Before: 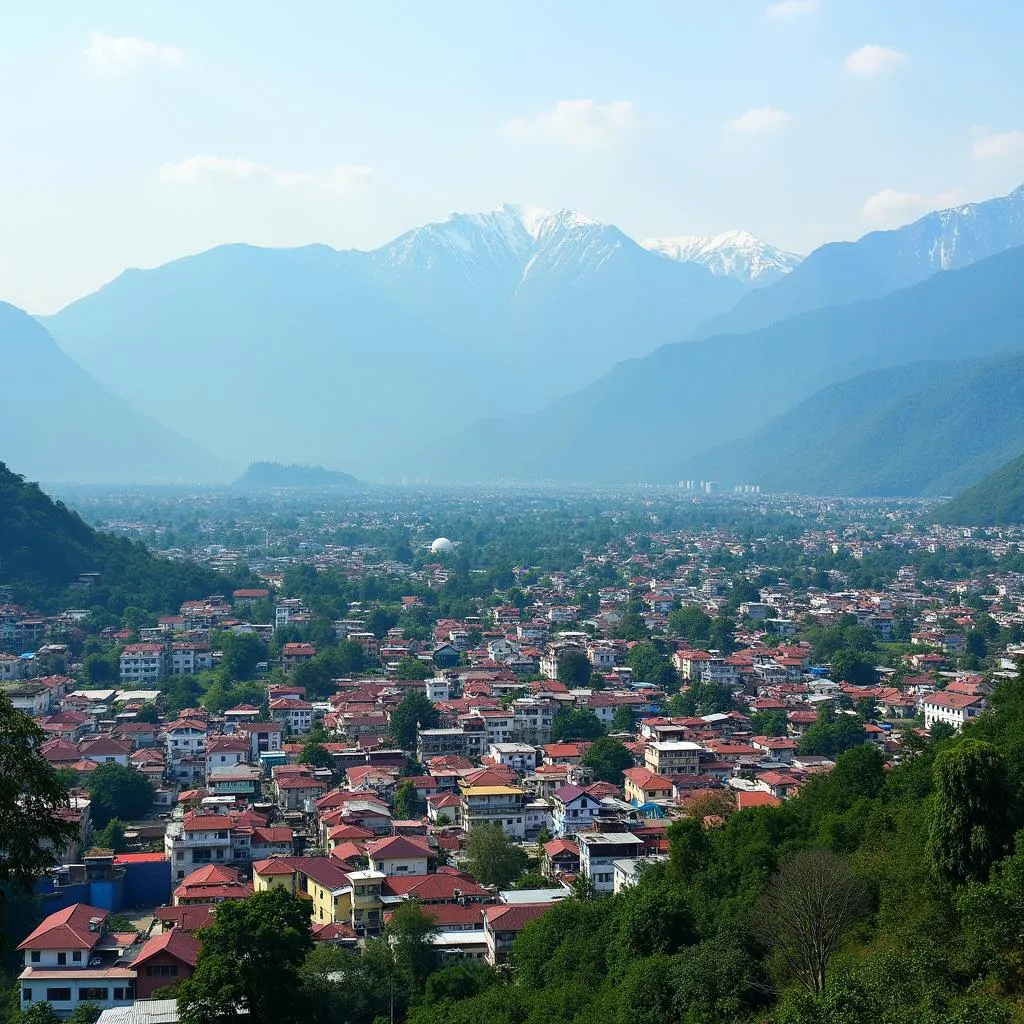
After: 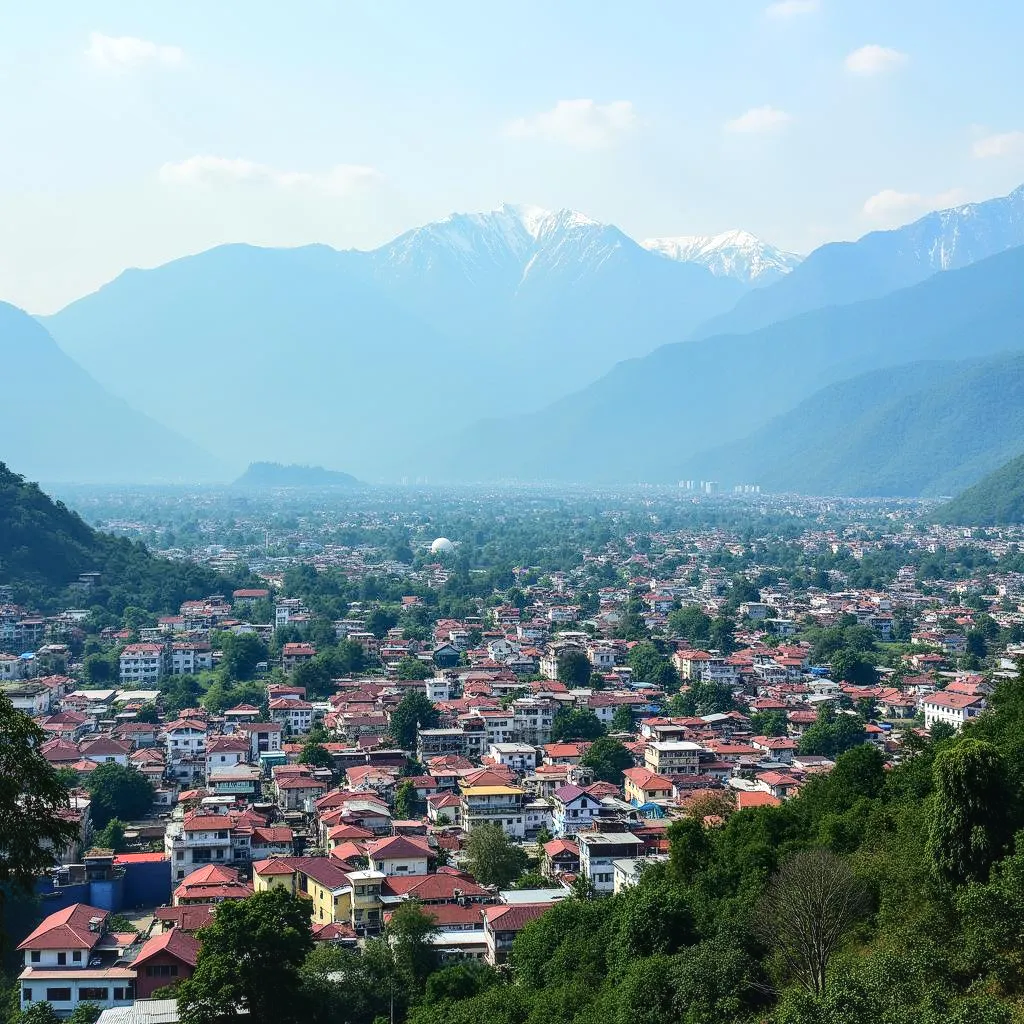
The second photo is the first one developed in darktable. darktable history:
tone curve: curves: ch0 [(0, 0) (0.003, 0.02) (0.011, 0.023) (0.025, 0.028) (0.044, 0.045) (0.069, 0.063) (0.1, 0.09) (0.136, 0.122) (0.177, 0.166) (0.224, 0.223) (0.277, 0.297) (0.335, 0.384) (0.399, 0.461) (0.468, 0.549) (0.543, 0.632) (0.623, 0.705) (0.709, 0.772) (0.801, 0.844) (0.898, 0.91) (1, 1)], color space Lab, independent channels, preserve colors none
local contrast: on, module defaults
